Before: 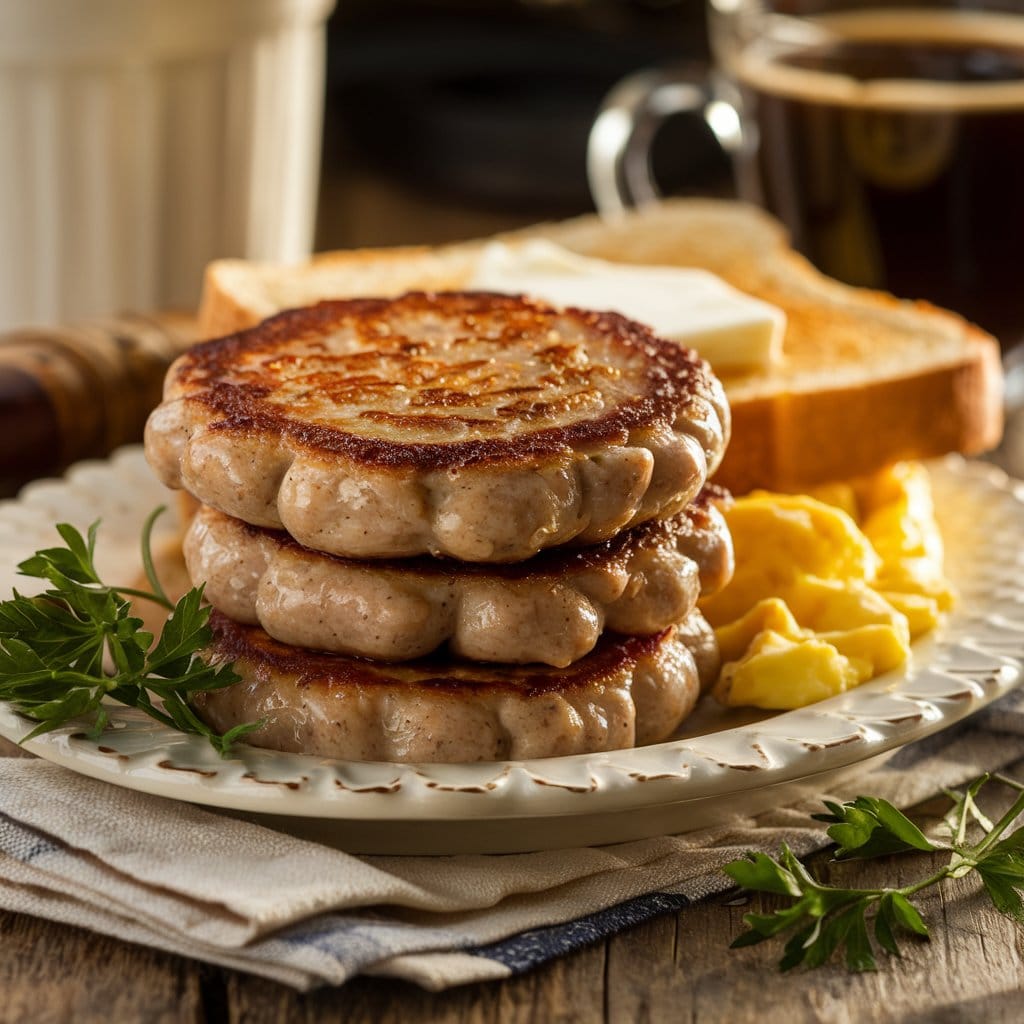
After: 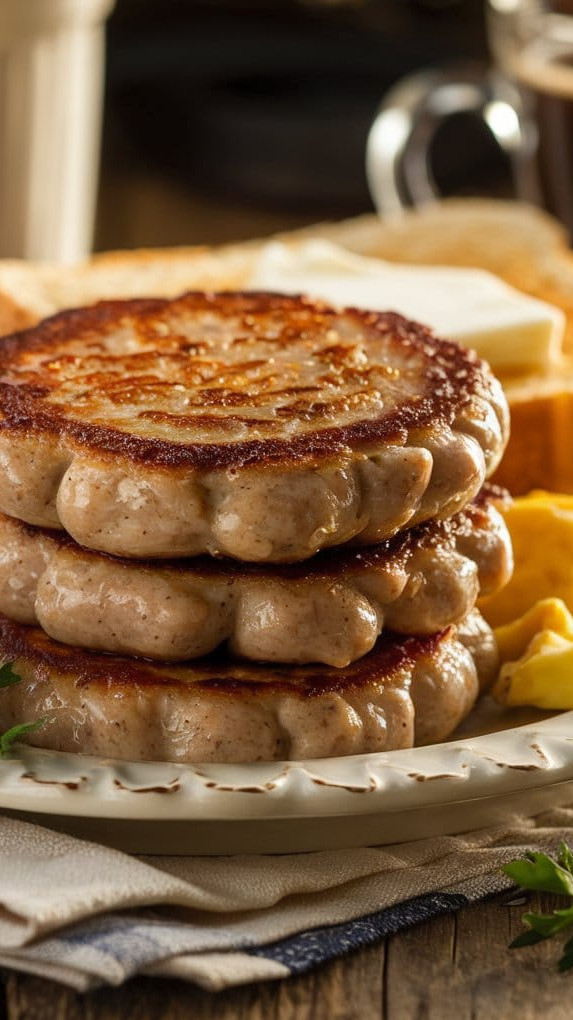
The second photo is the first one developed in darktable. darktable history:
crop: left 21.674%, right 22.086%
fill light: on, module defaults
